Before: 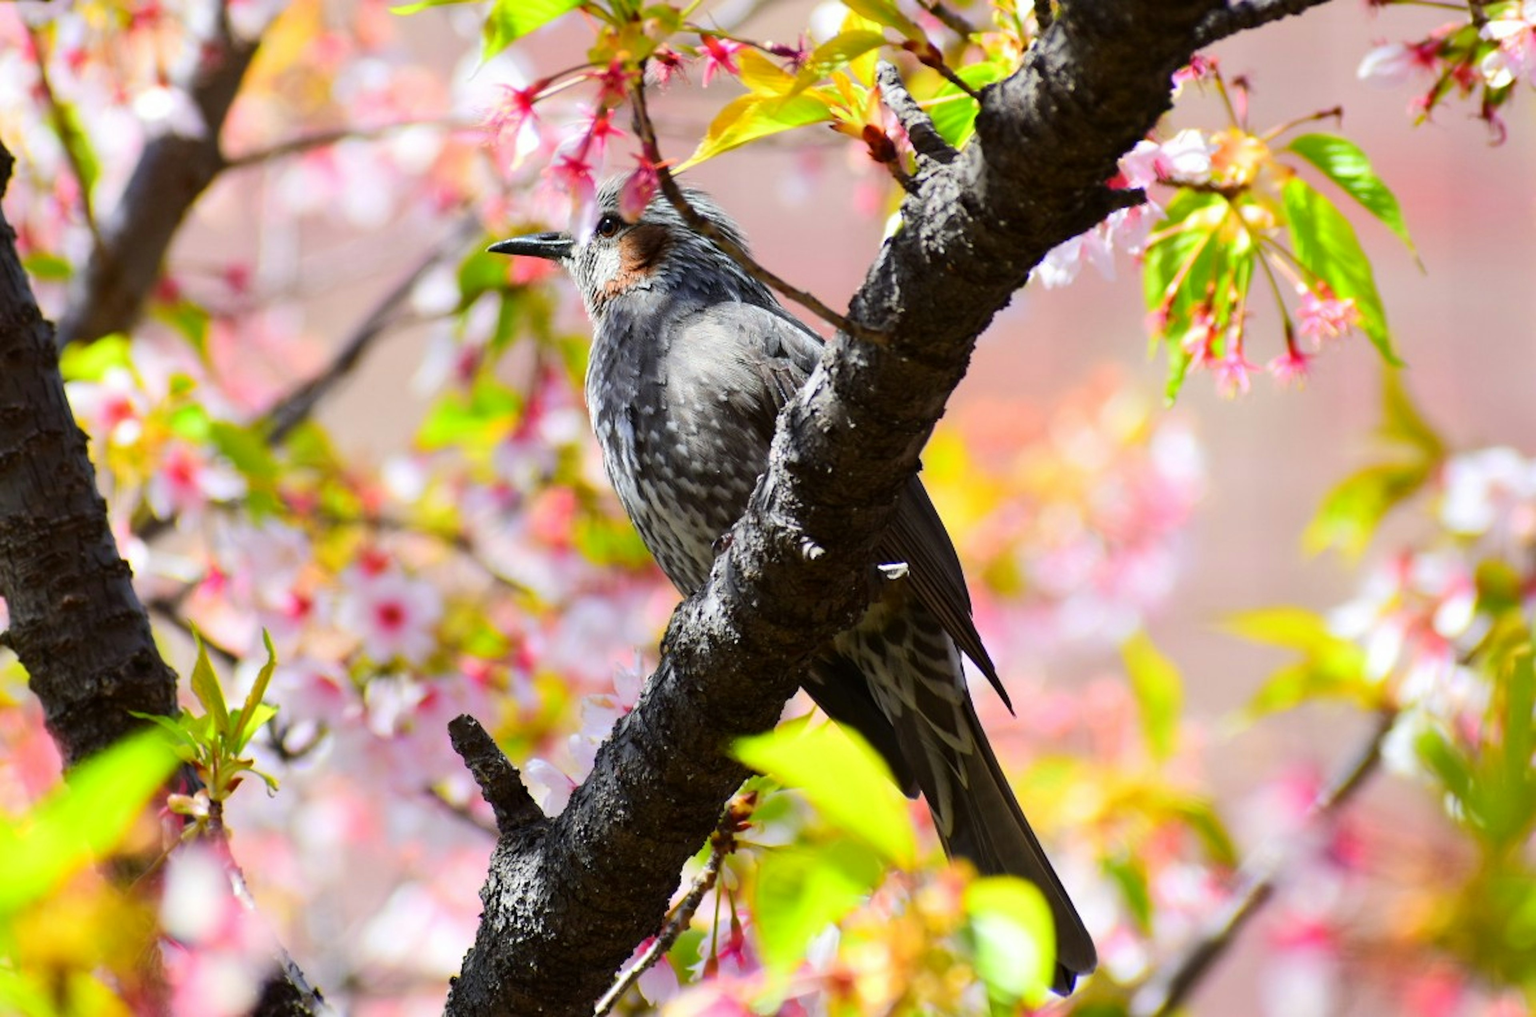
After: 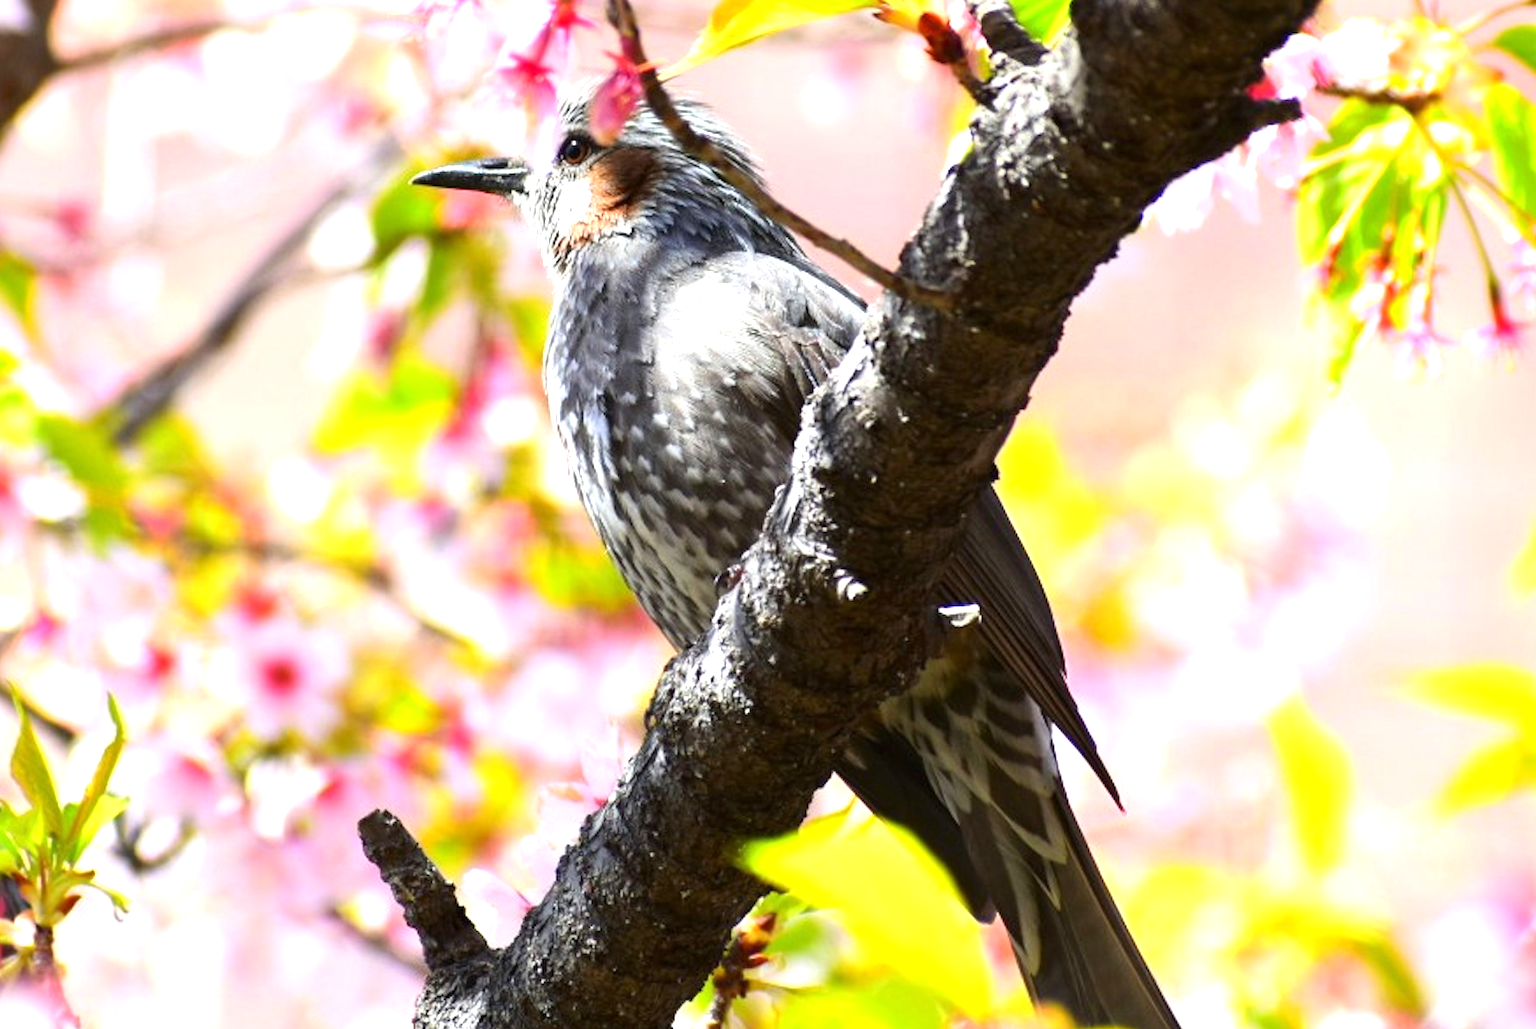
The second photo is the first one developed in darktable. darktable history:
exposure: black level correction 0, exposure 0.889 EV, compensate highlight preservation false
crop and rotate: left 11.933%, top 11.401%, right 14.053%, bottom 13.659%
